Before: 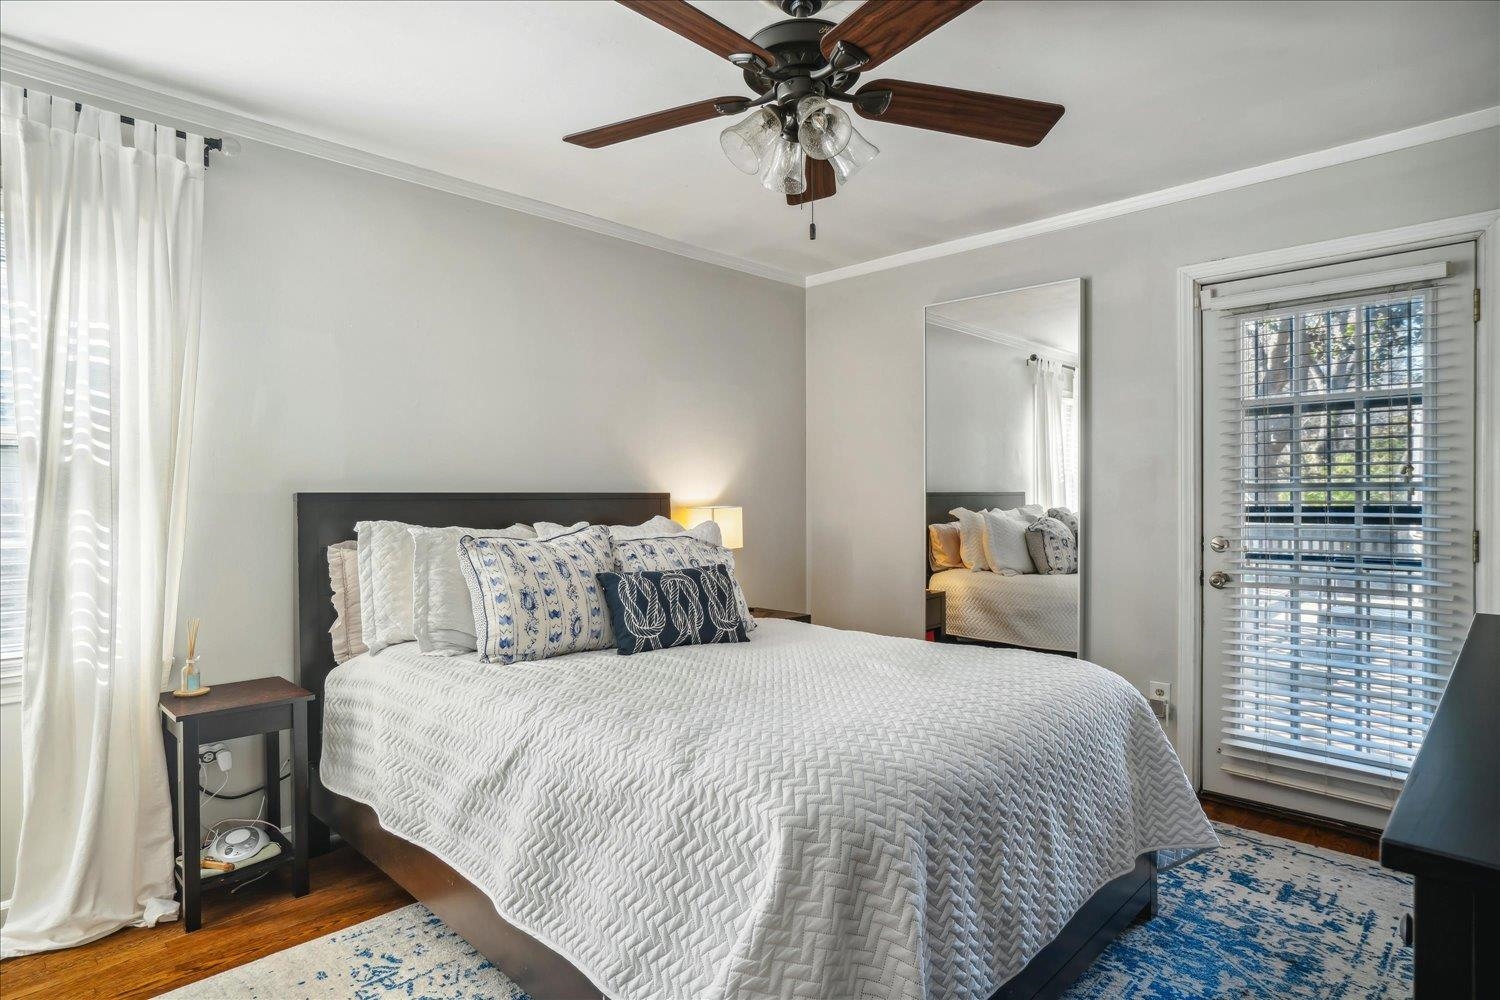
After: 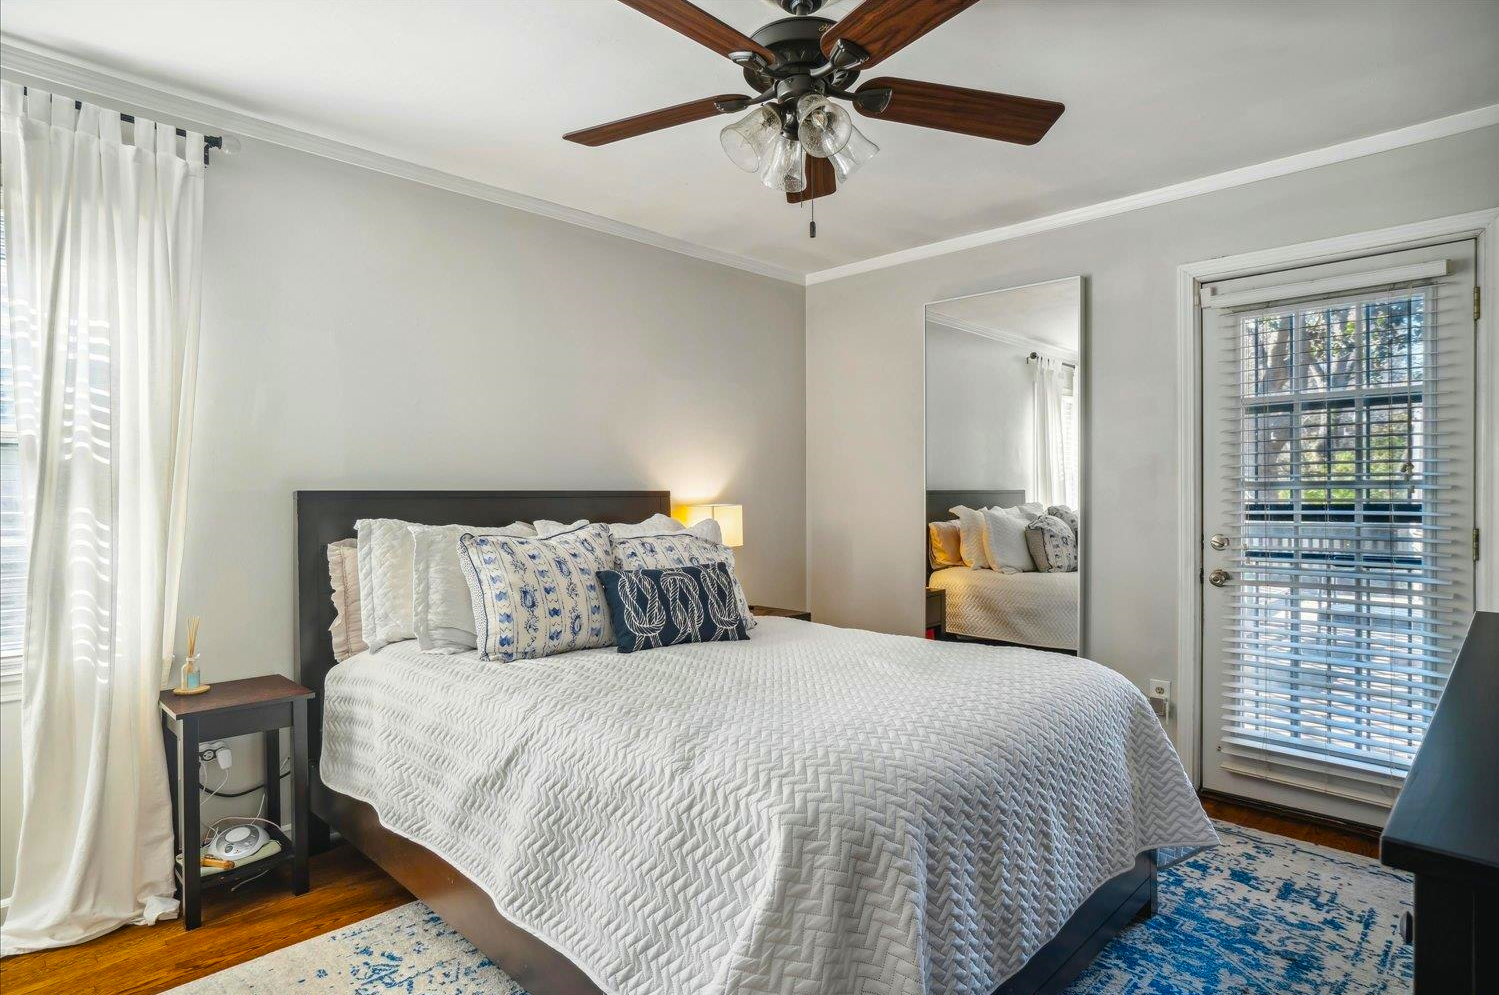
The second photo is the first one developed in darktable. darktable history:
color balance rgb: power › hue 329.56°, perceptual saturation grading › global saturation 14.906%, global vibrance 20%
crop: top 0.242%, bottom 0.197%
